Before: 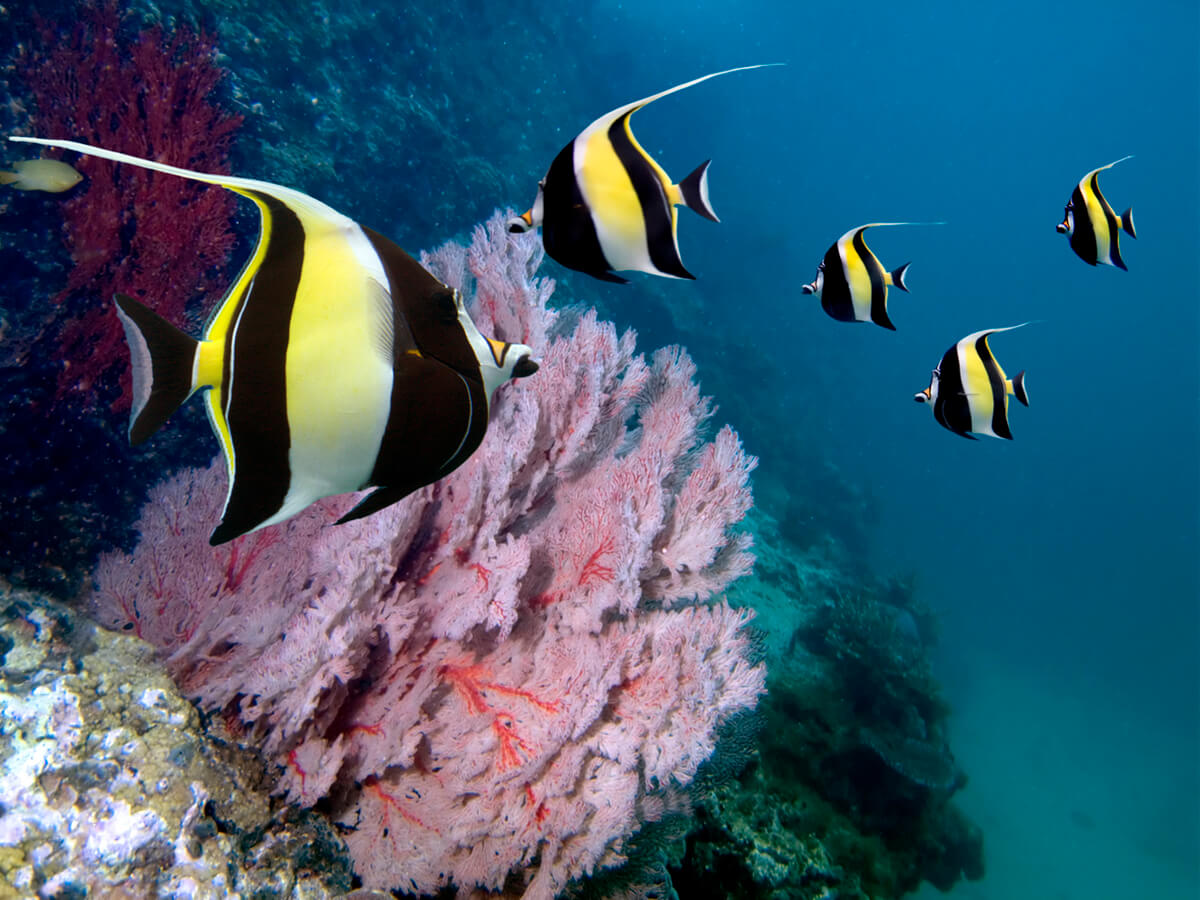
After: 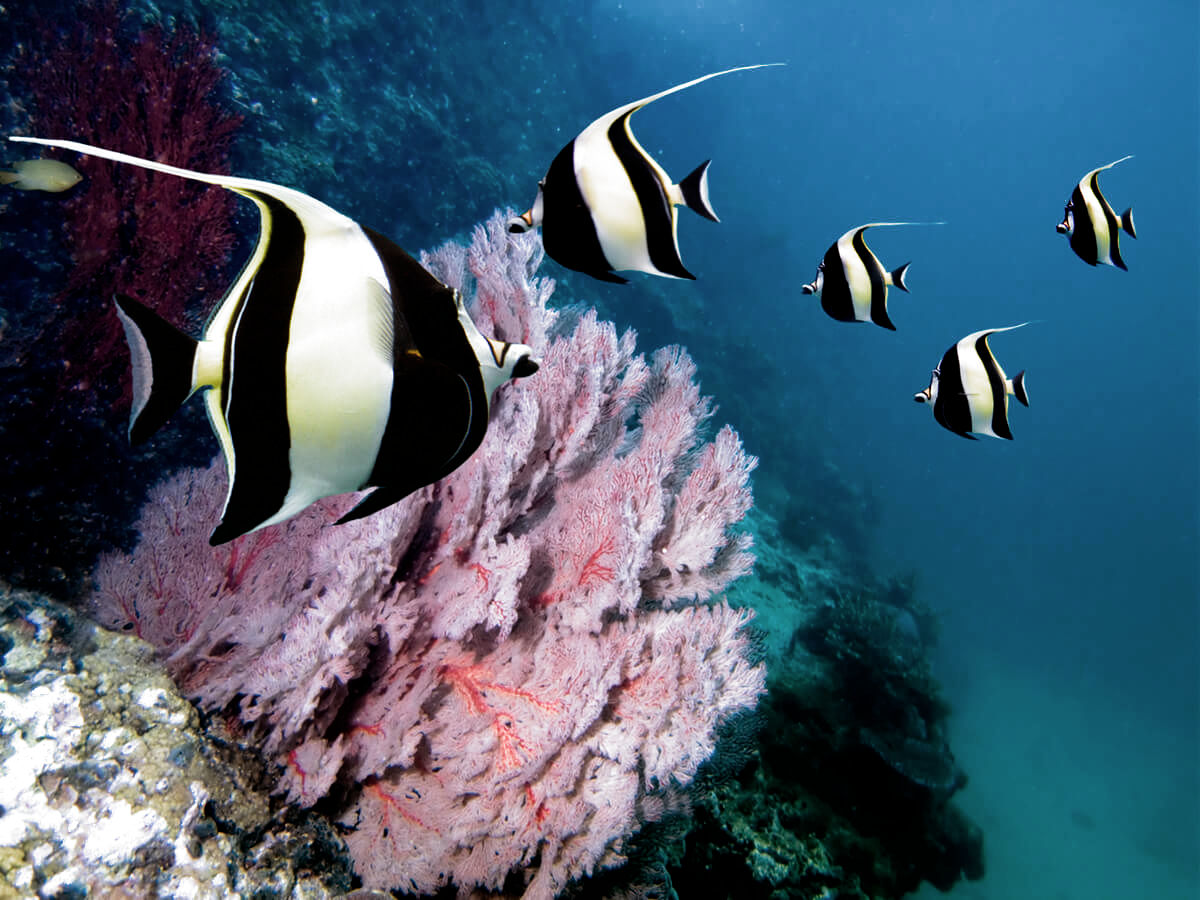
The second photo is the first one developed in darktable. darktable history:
filmic rgb: black relative exposure -8.2 EV, white relative exposure 2.2 EV, target white luminance 99.972%, hardness 7.11, latitude 74.27%, contrast 1.321, highlights saturation mix -2.08%, shadows ↔ highlights balance 30.47%, color science v5 (2021), contrast in shadows safe, contrast in highlights safe
